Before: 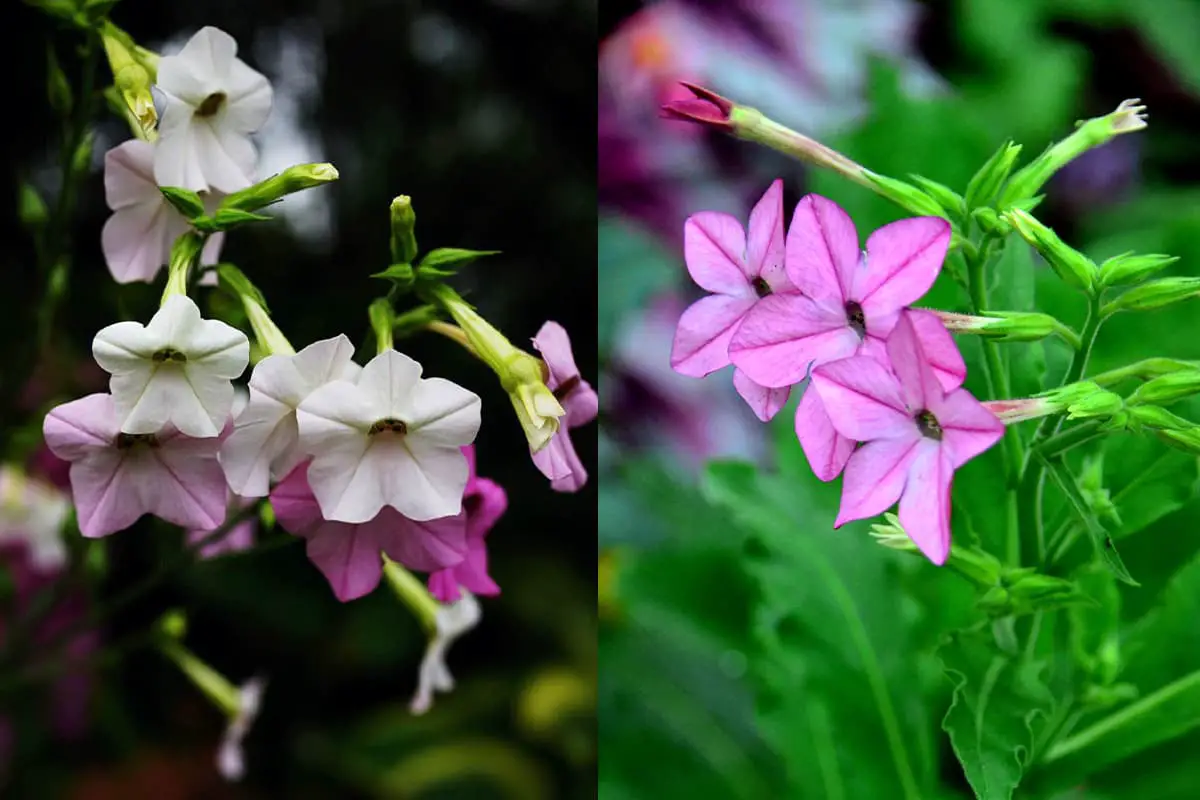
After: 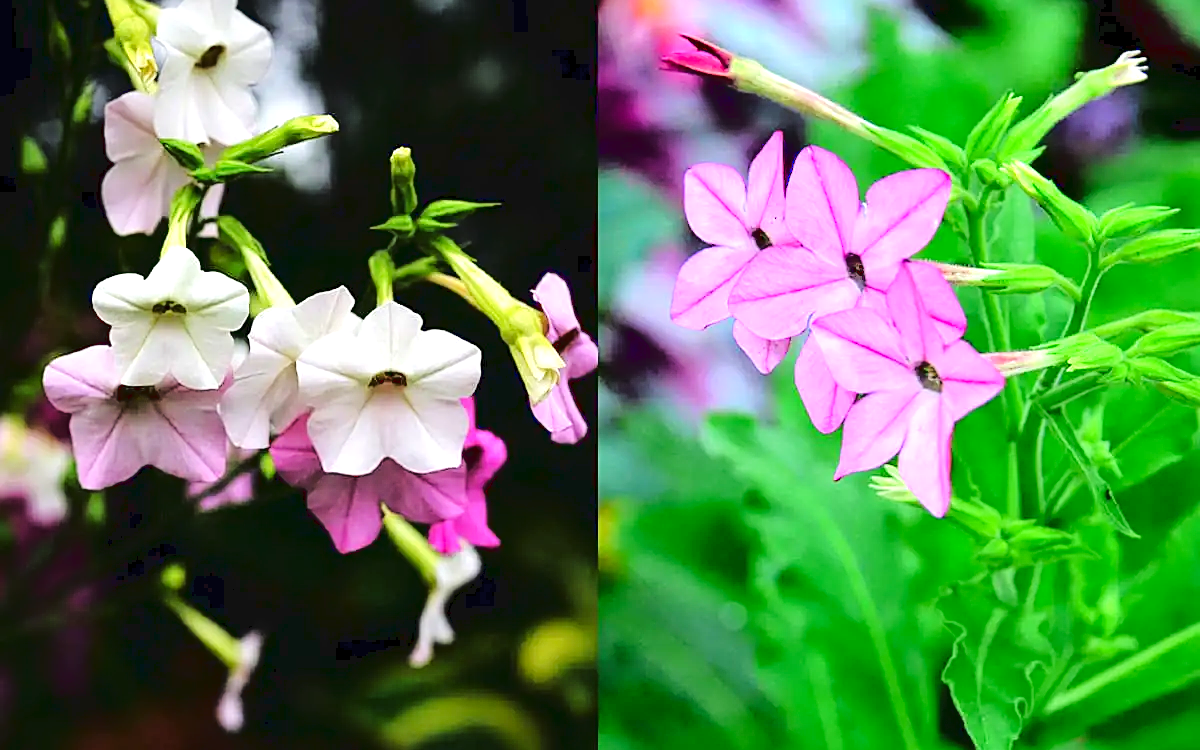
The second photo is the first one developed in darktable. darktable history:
exposure: exposure 0.671 EV, compensate highlight preservation false
tone curve: curves: ch0 [(0, 0) (0.003, 0.051) (0.011, 0.052) (0.025, 0.055) (0.044, 0.062) (0.069, 0.068) (0.1, 0.077) (0.136, 0.098) (0.177, 0.145) (0.224, 0.223) (0.277, 0.314) (0.335, 0.43) (0.399, 0.518) (0.468, 0.591) (0.543, 0.656) (0.623, 0.726) (0.709, 0.809) (0.801, 0.857) (0.898, 0.918) (1, 1)], color space Lab, linked channels, preserve colors none
sharpen: on, module defaults
crop and rotate: top 6.149%
